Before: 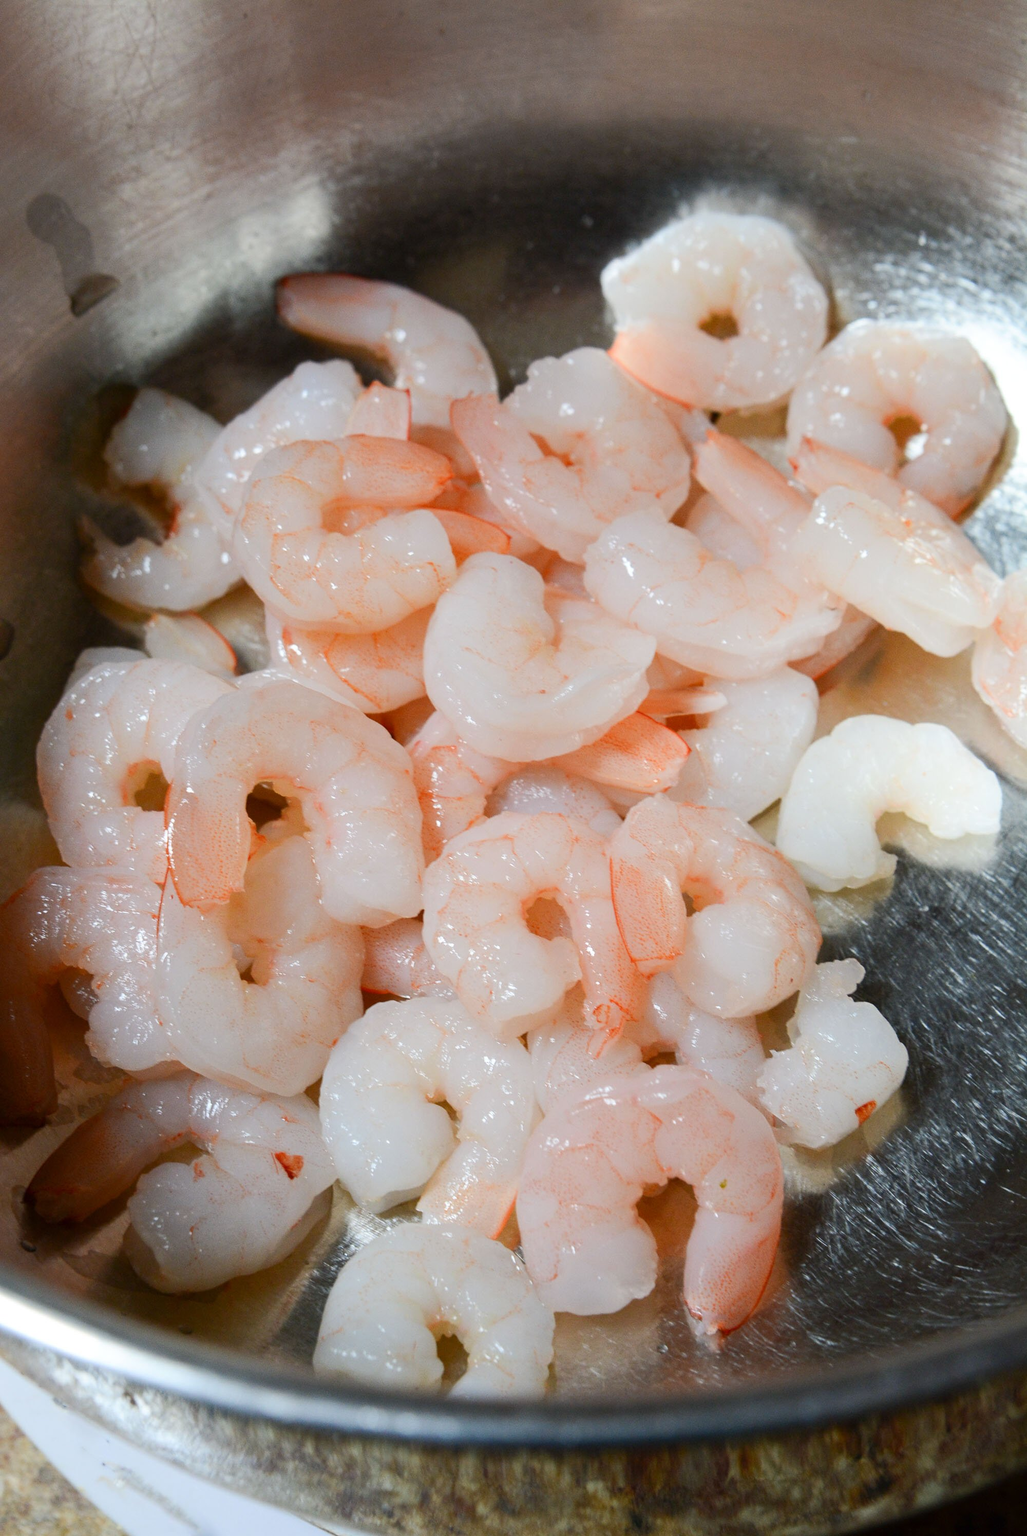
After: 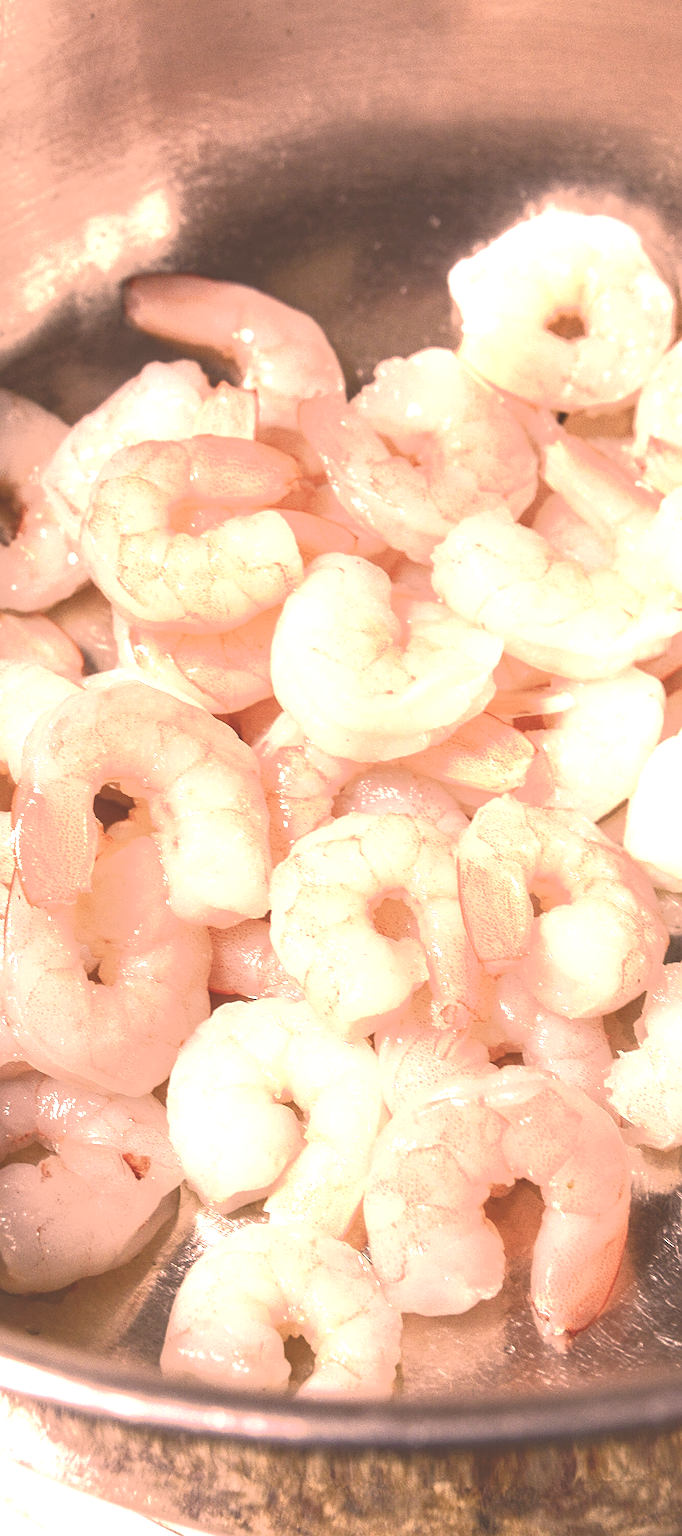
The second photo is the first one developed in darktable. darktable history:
sharpen: on, module defaults
exposure: black level correction 0, exposure 1.097 EV, compensate highlight preservation false
color correction: highlights a* 39.82, highlights b* 39.94, saturation 0.689
crop and rotate: left 14.949%, right 18.575%
color balance rgb: power › chroma 1.007%, power › hue 255°, global offset › luminance 0.769%, perceptual saturation grading › global saturation 0.185%, perceptual saturation grading › highlights -30.707%, perceptual saturation grading › shadows 19.107%, global vibrance 20%
tone curve: curves: ch0 [(0, 0) (0.003, 0.313) (0.011, 0.317) (0.025, 0.317) (0.044, 0.322) (0.069, 0.327) (0.1, 0.335) (0.136, 0.347) (0.177, 0.364) (0.224, 0.384) (0.277, 0.421) (0.335, 0.459) (0.399, 0.501) (0.468, 0.554) (0.543, 0.611) (0.623, 0.679) (0.709, 0.751) (0.801, 0.804) (0.898, 0.844) (1, 1)], preserve colors none
local contrast: detail 140%
